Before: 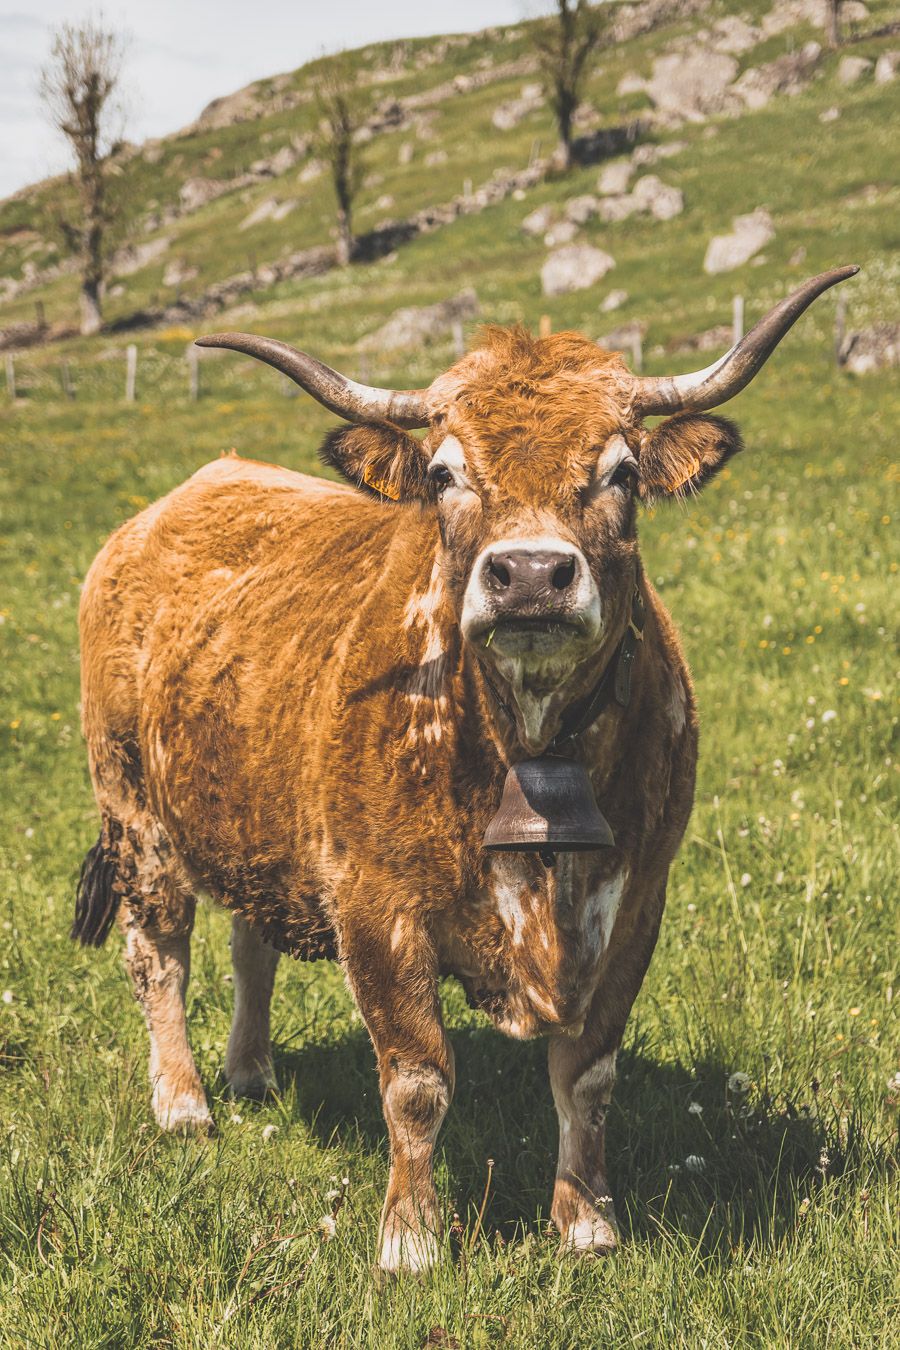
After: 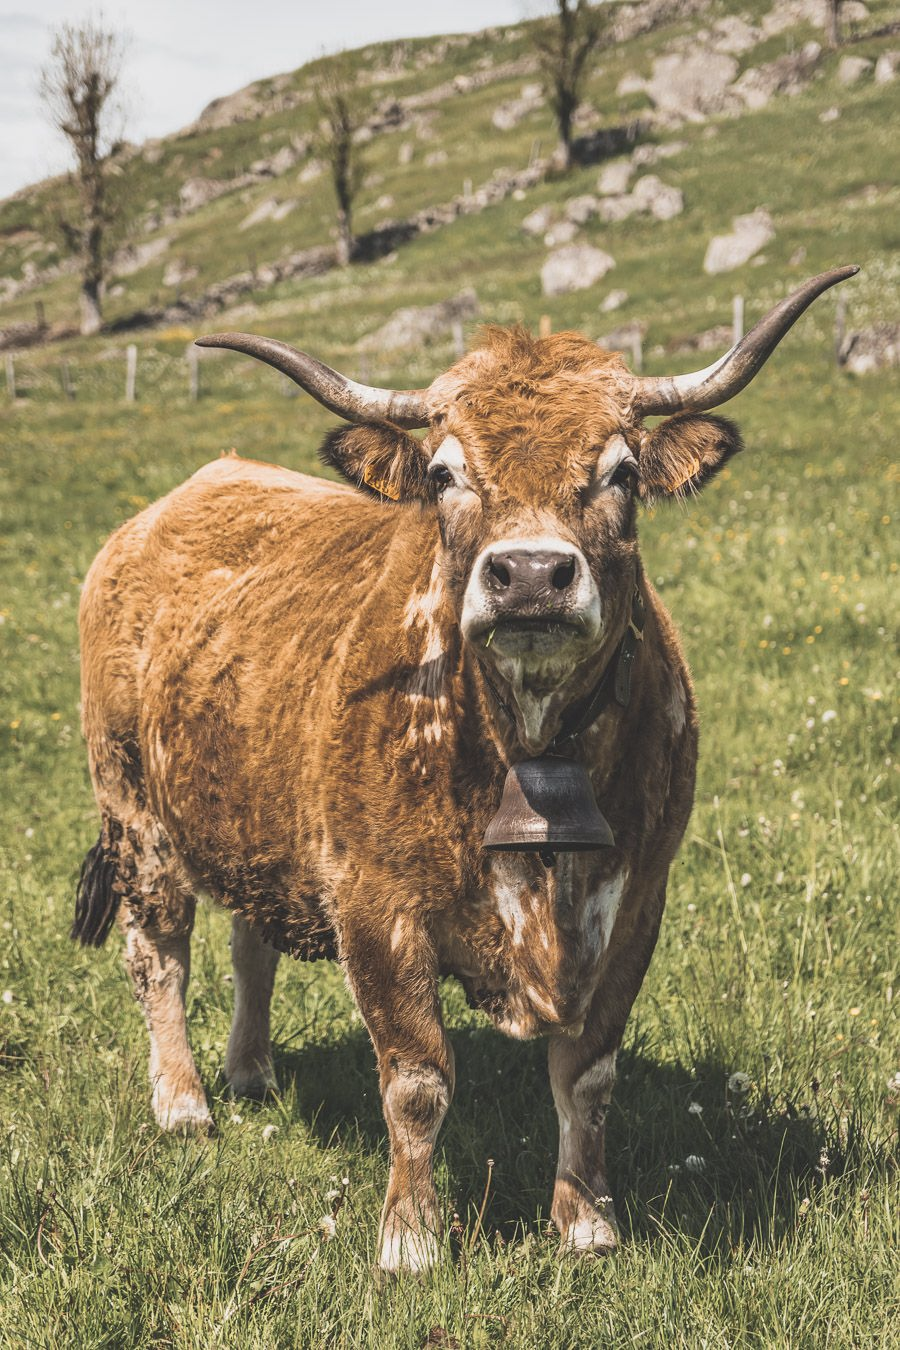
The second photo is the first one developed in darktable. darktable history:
contrast brightness saturation: contrast 0.057, brightness -0.012, saturation -0.213
